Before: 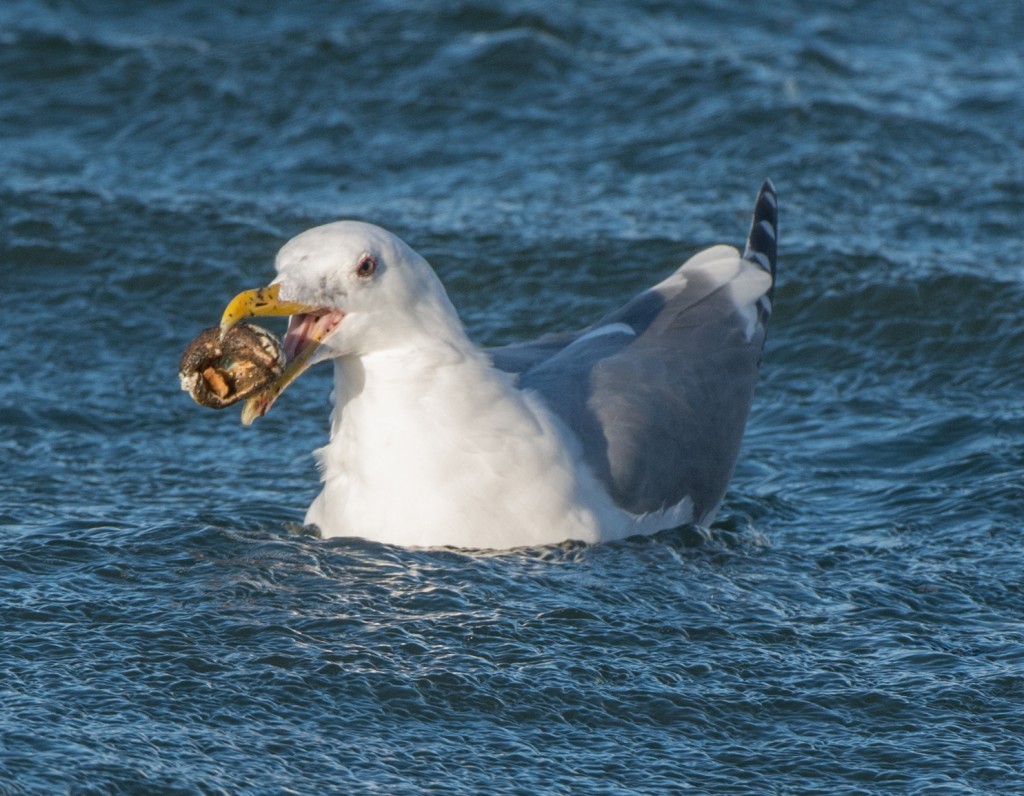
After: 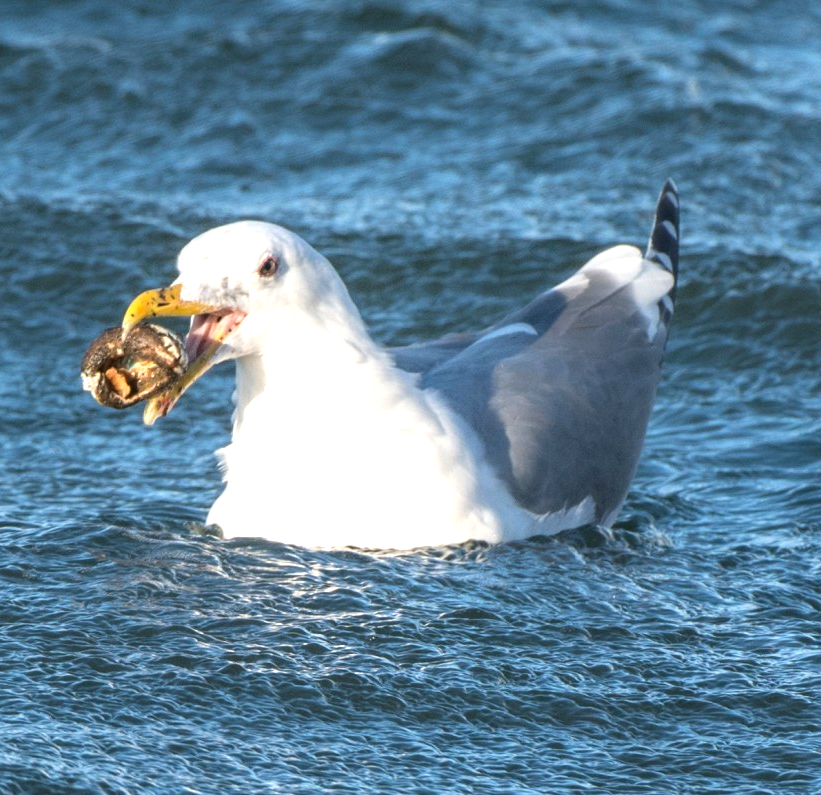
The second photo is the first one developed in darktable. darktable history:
tone equalizer: -8 EV -0.385 EV, -7 EV -0.427 EV, -6 EV -0.314 EV, -5 EV -0.195 EV, -3 EV 0.246 EV, -2 EV 0.347 EV, -1 EV 0.374 EV, +0 EV 0.437 EV, smoothing diameter 2.22%, edges refinement/feathering 19.73, mask exposure compensation -1.57 EV, filter diffusion 5
exposure: black level correction 0, exposure 0.695 EV, compensate exposure bias true, compensate highlight preservation false
crop and rotate: left 9.579%, right 10.158%
